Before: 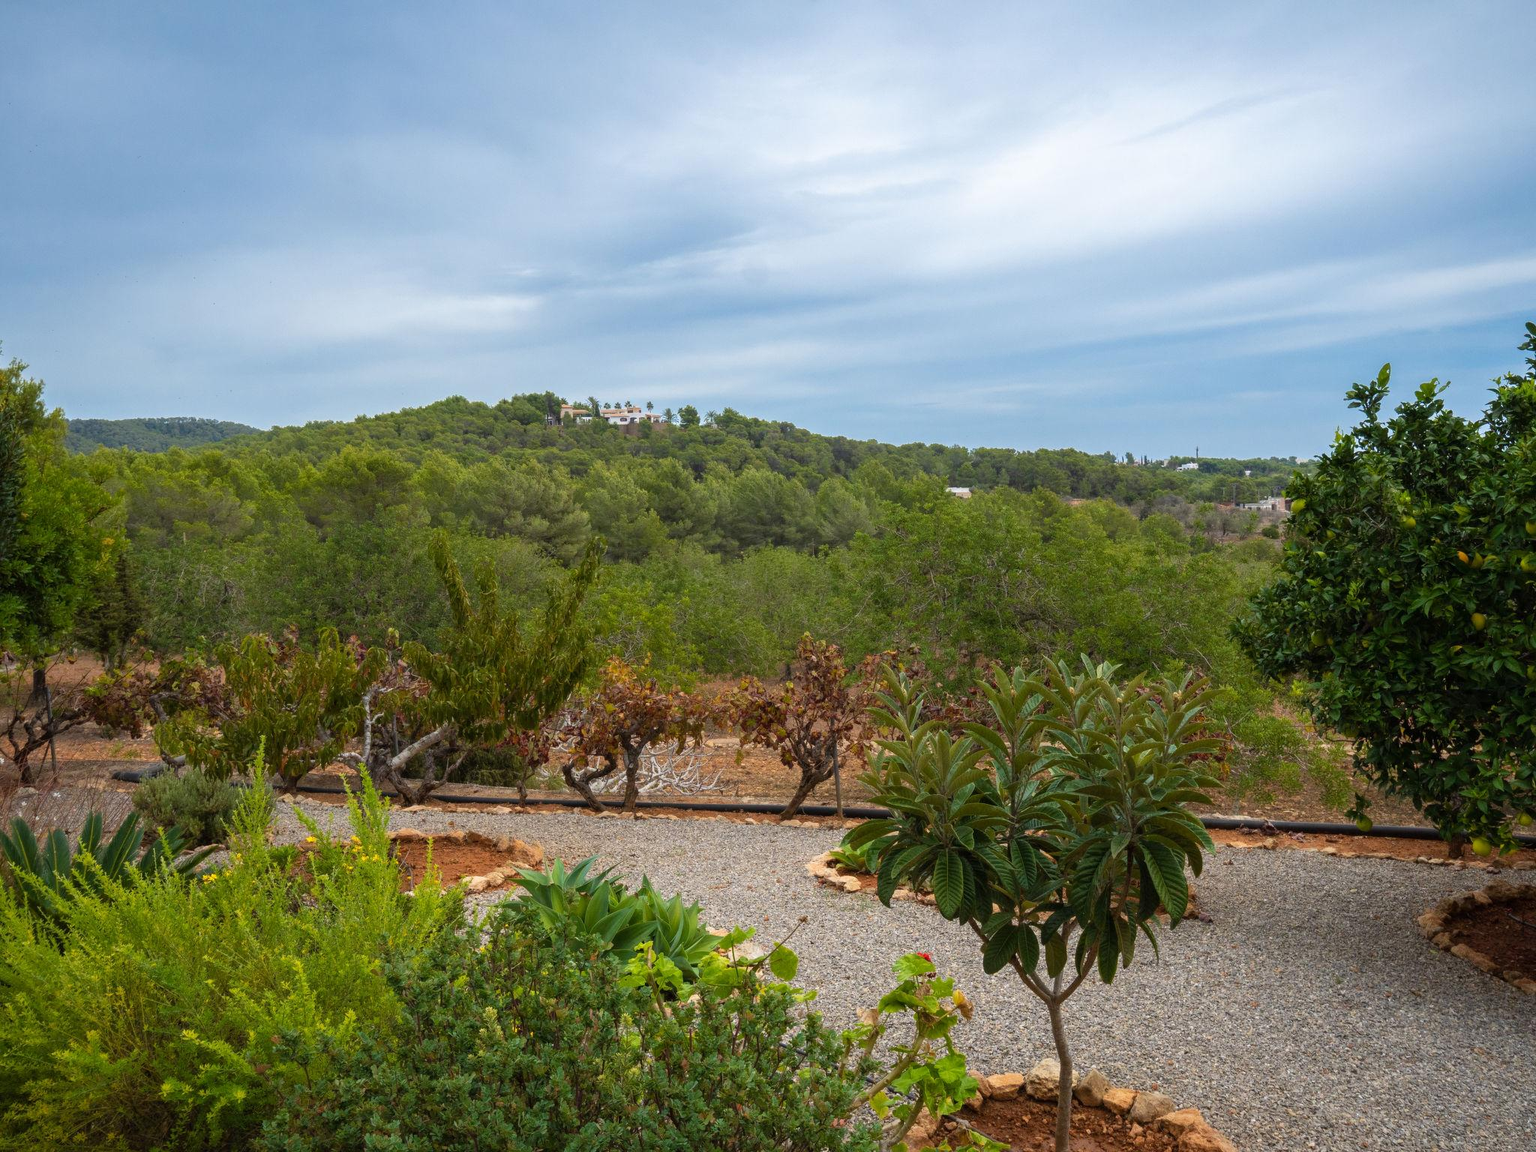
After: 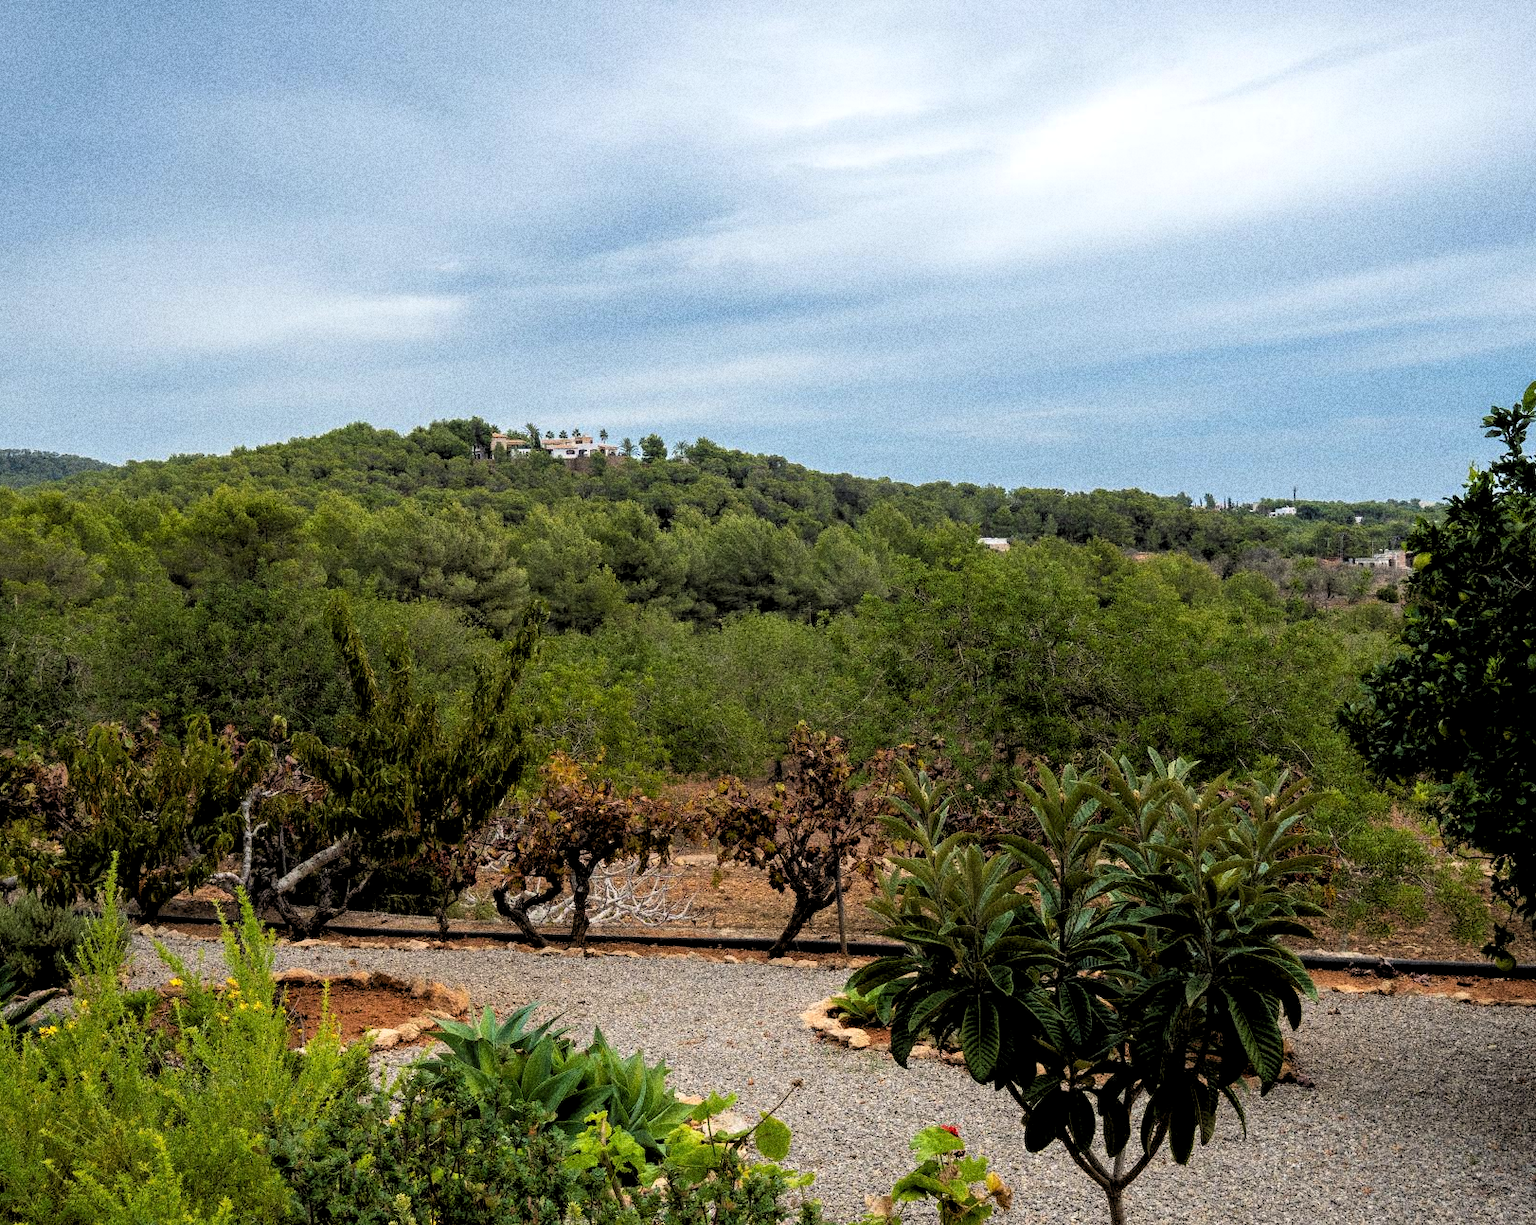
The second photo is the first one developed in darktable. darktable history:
grain: coarseness 10.62 ISO, strength 55.56%
white balance: red 1.009, blue 0.985
rgb levels: levels [[0.034, 0.472, 0.904], [0, 0.5, 1], [0, 0.5, 1]]
crop: left 11.225%, top 5.381%, right 9.565%, bottom 10.314%
